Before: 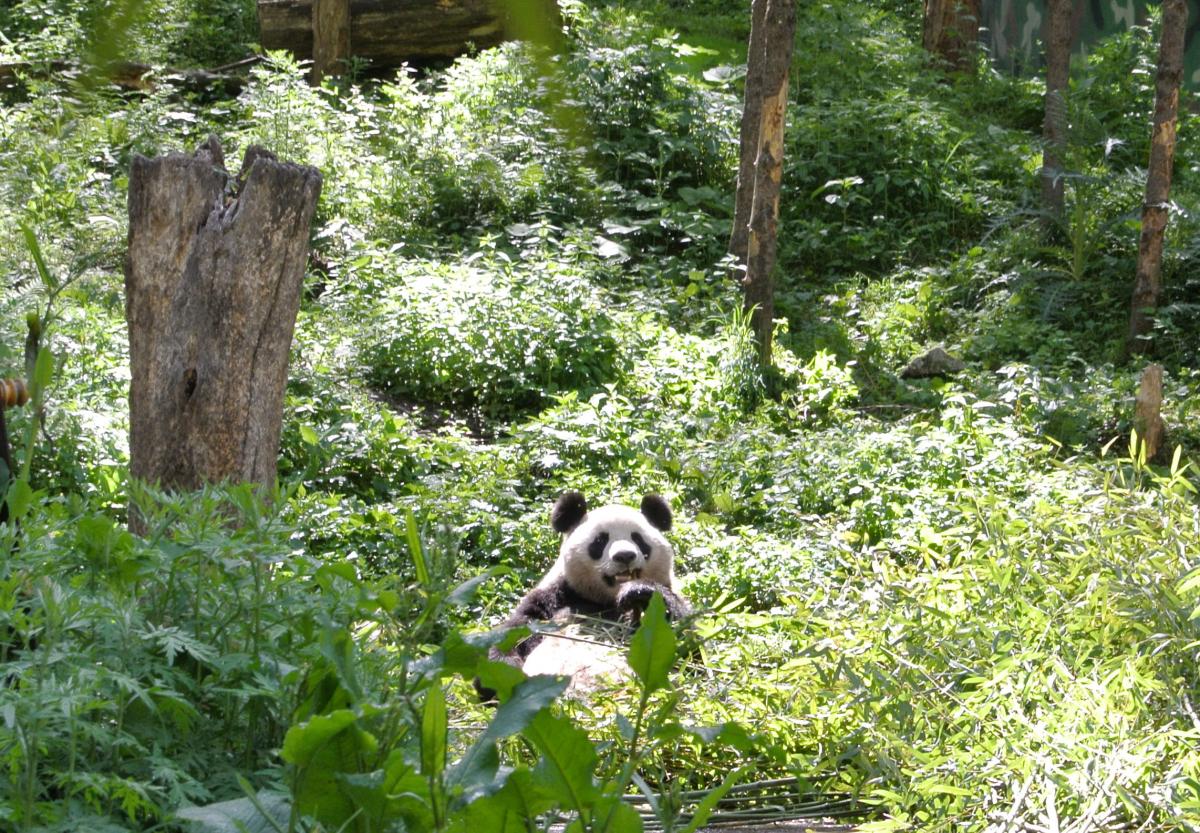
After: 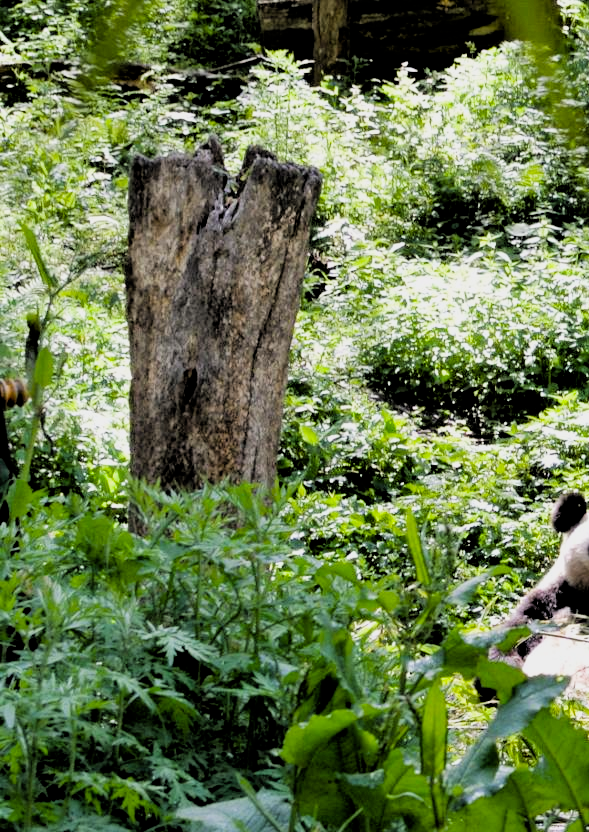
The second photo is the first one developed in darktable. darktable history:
crop and rotate: left 0%, top 0%, right 50.845%
rgb levels: levels [[0.029, 0.461, 0.922], [0, 0.5, 1], [0, 0.5, 1]]
exposure: exposure 0.127 EV, compensate highlight preservation false
filmic rgb: black relative exposure -5 EV, hardness 2.88, contrast 1.3, highlights saturation mix -30%
color balance rgb: linear chroma grading › global chroma 10%, perceptual saturation grading › global saturation 5%, perceptual brilliance grading › global brilliance 4%, global vibrance 7%, saturation formula JzAzBz (2021)
